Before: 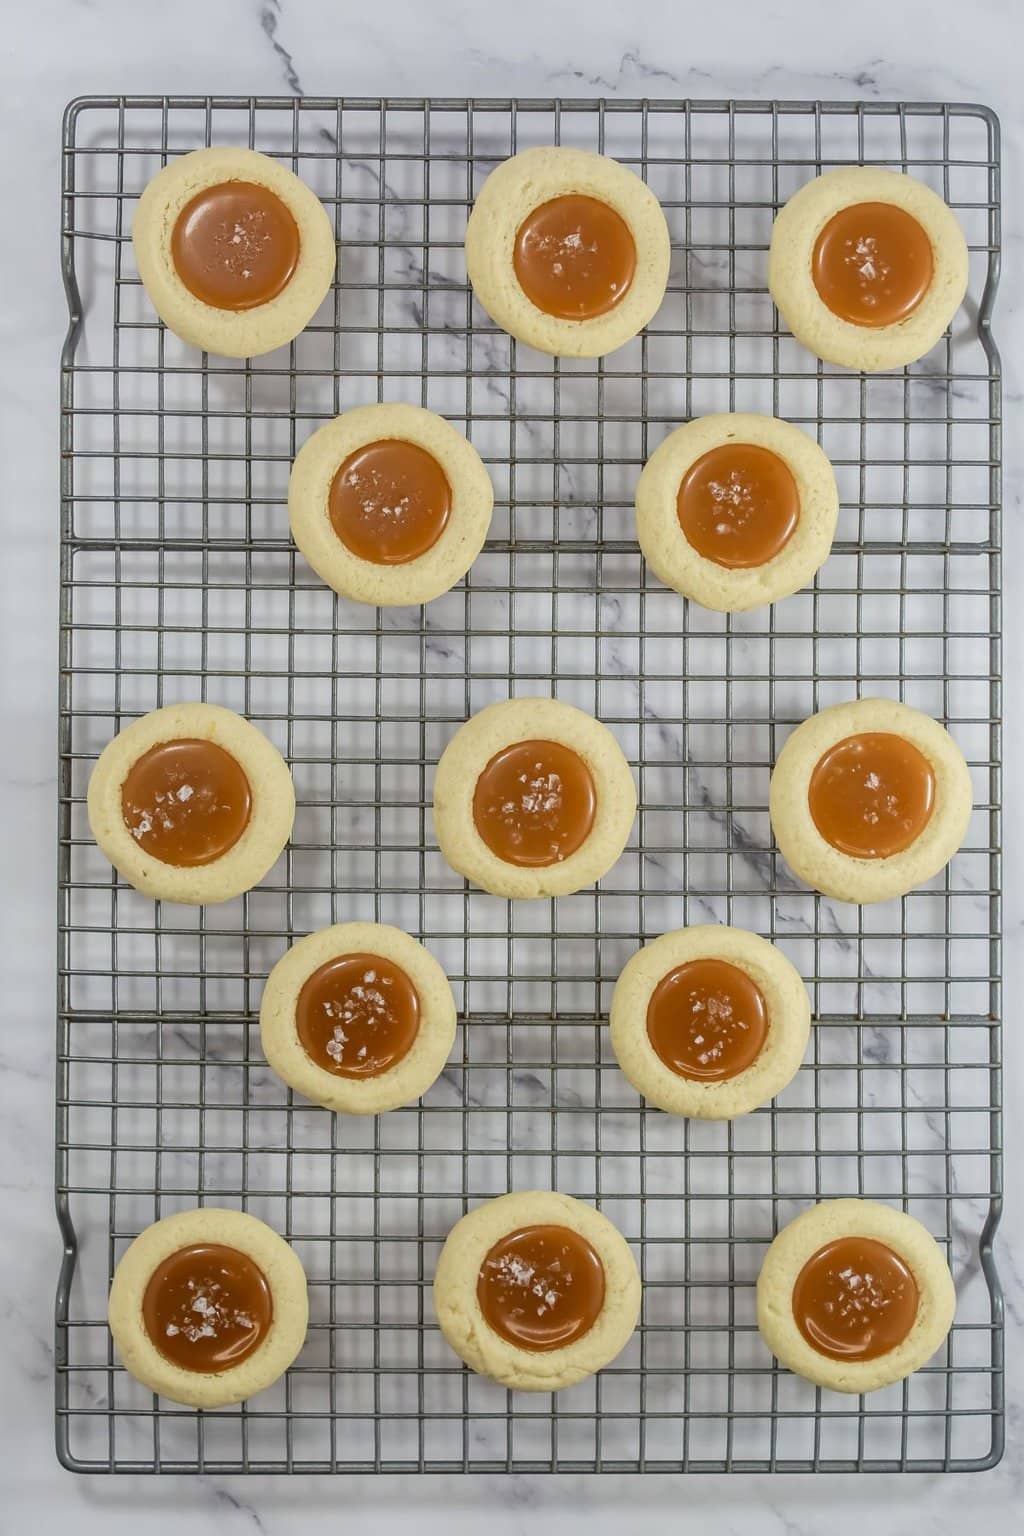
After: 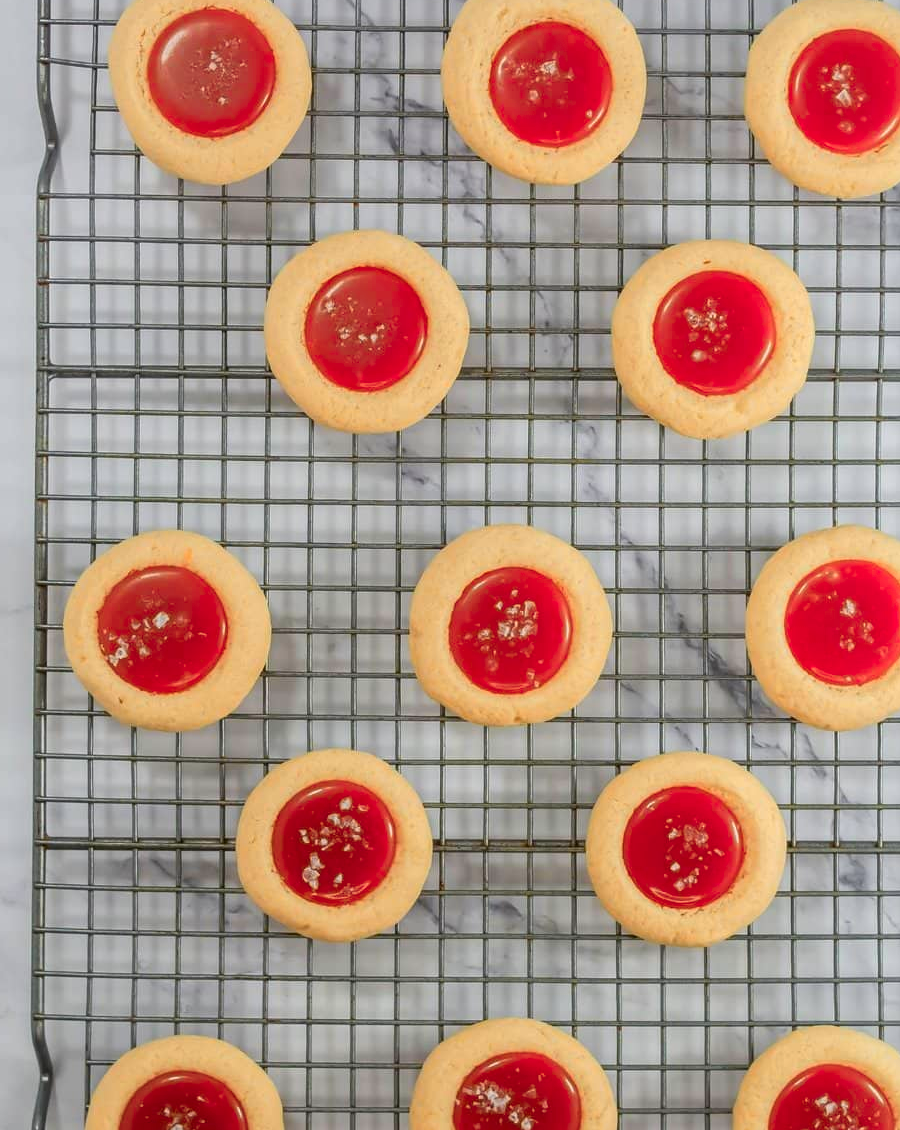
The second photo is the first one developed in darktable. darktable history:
crop and rotate: left 2.425%, top 11.305%, right 9.6%, bottom 15.08%
color zones: curves: ch1 [(0.24, 0.634) (0.75, 0.5)]; ch2 [(0.253, 0.437) (0.745, 0.491)], mix 102.12%
